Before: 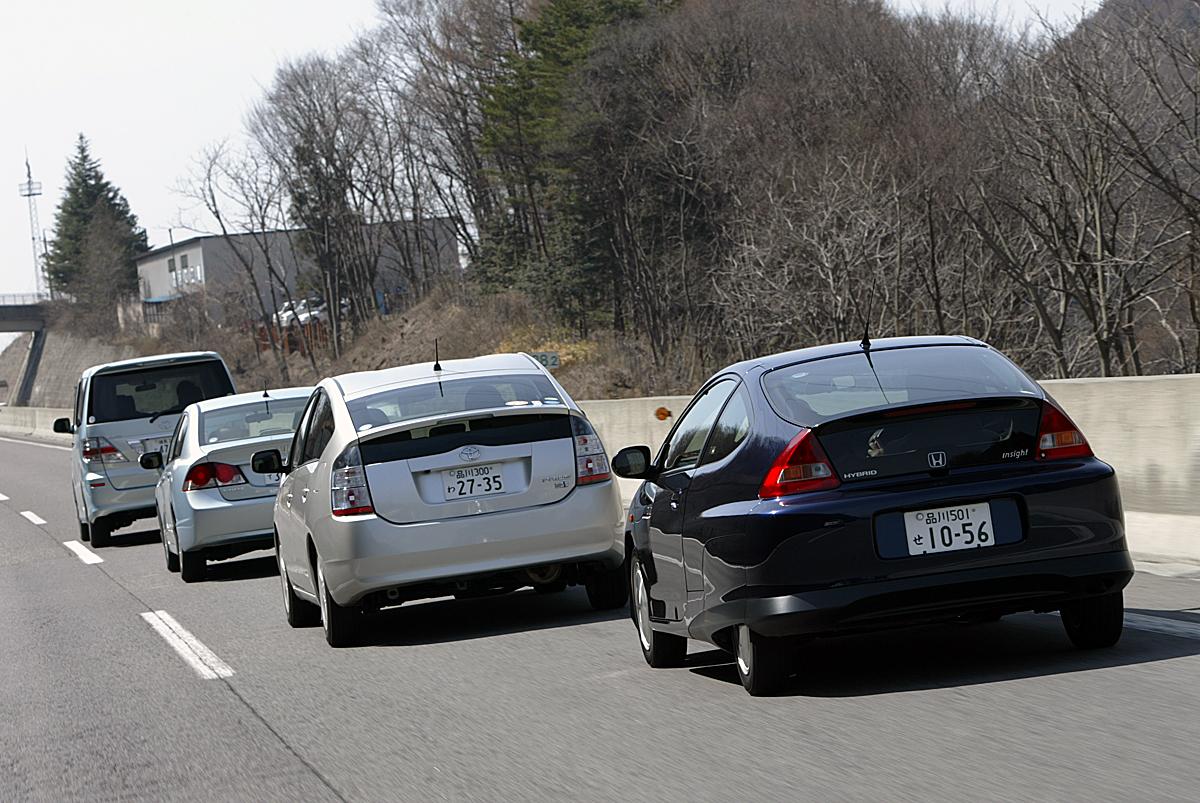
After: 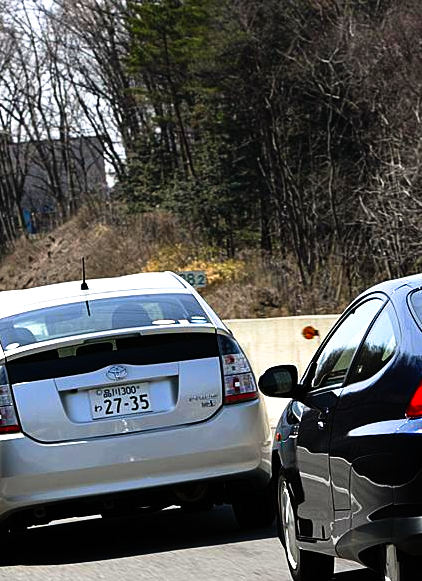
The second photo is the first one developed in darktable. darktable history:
color balance rgb: perceptual saturation grading › global saturation -0.31%, global vibrance -8%, contrast -13%, saturation formula JzAzBz (2021)
crop and rotate: left 29.476%, top 10.214%, right 35.32%, bottom 17.333%
tone curve: curves: ch0 [(0, 0) (0.003, 0.001) (0.011, 0.002) (0.025, 0.002) (0.044, 0.006) (0.069, 0.01) (0.1, 0.017) (0.136, 0.023) (0.177, 0.038) (0.224, 0.066) (0.277, 0.118) (0.335, 0.185) (0.399, 0.264) (0.468, 0.365) (0.543, 0.475) (0.623, 0.606) (0.709, 0.759) (0.801, 0.923) (0.898, 0.999) (1, 1)], preserve colors none
contrast brightness saturation: contrast 0.2, brightness 0.15, saturation 0.14
